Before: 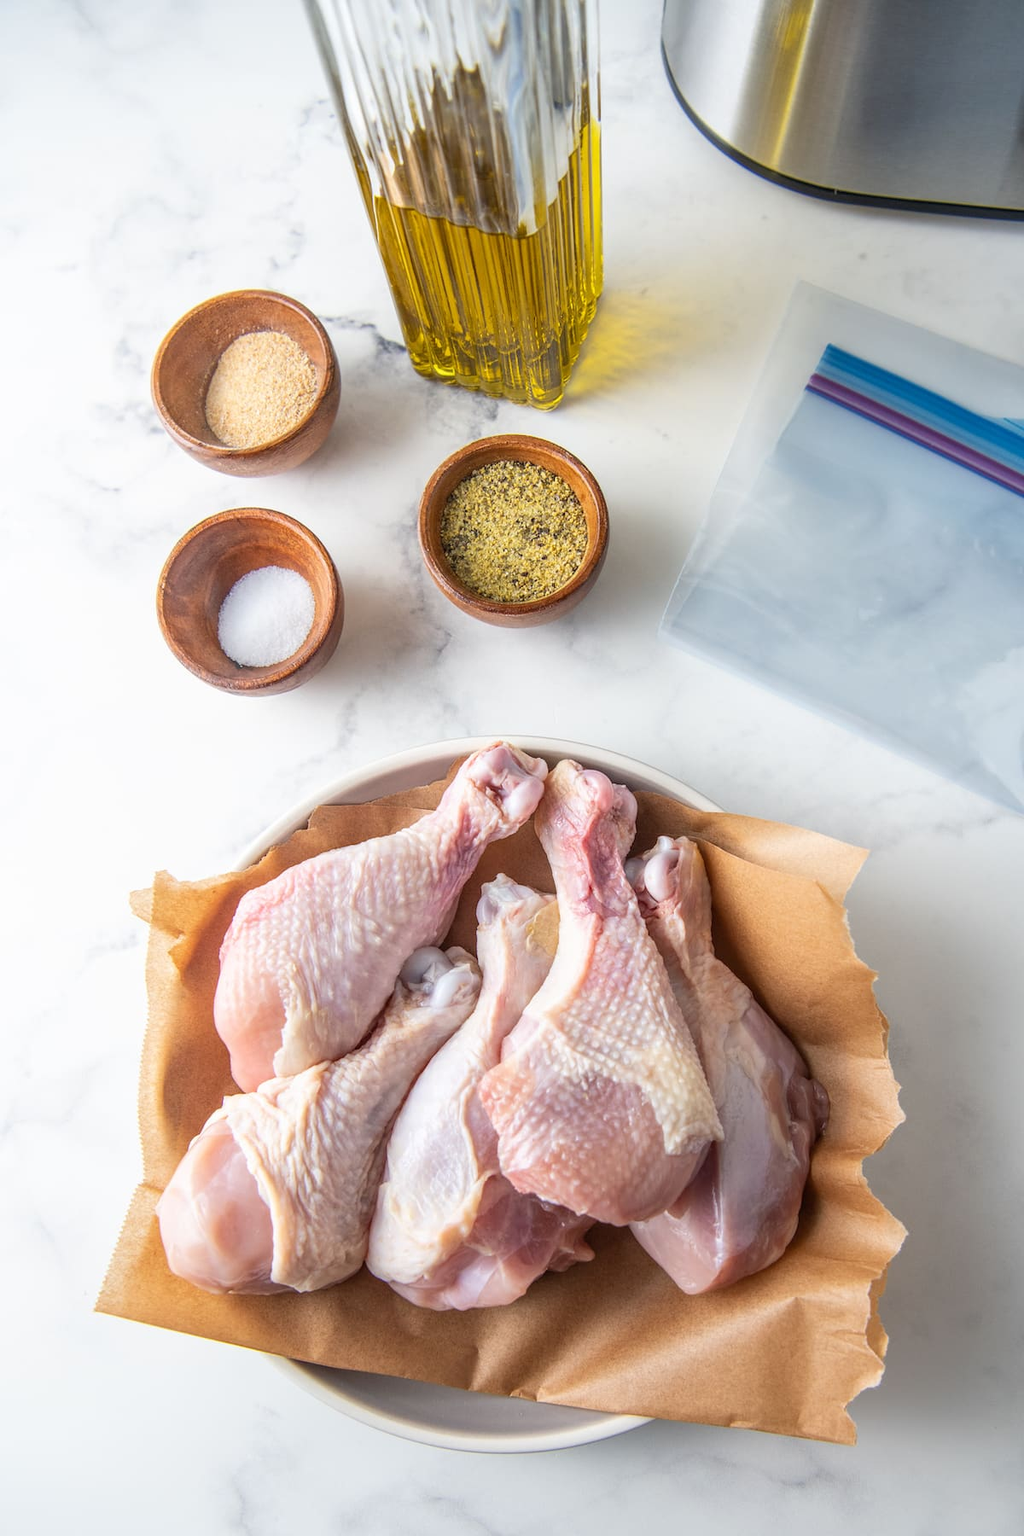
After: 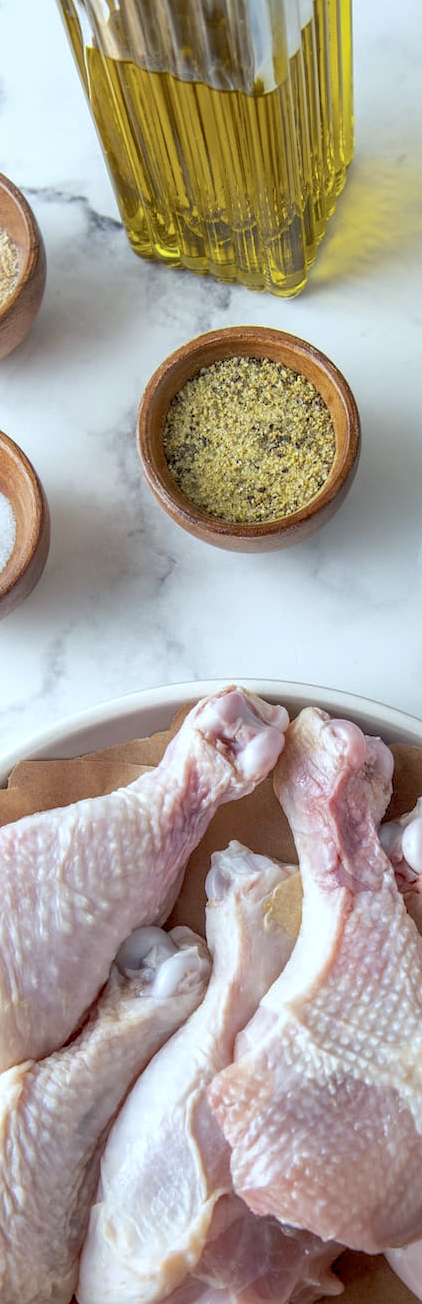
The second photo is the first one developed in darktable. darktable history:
white balance: red 0.925, blue 1.046
contrast brightness saturation: contrast 0.06, brightness -0.01, saturation -0.23
shadows and highlights: on, module defaults
crop and rotate: left 29.476%, top 10.214%, right 35.32%, bottom 17.333%
tone equalizer: -8 EV -0.55 EV
exposure: black level correction 0.007, exposure 0.093 EV, compensate highlight preservation false
